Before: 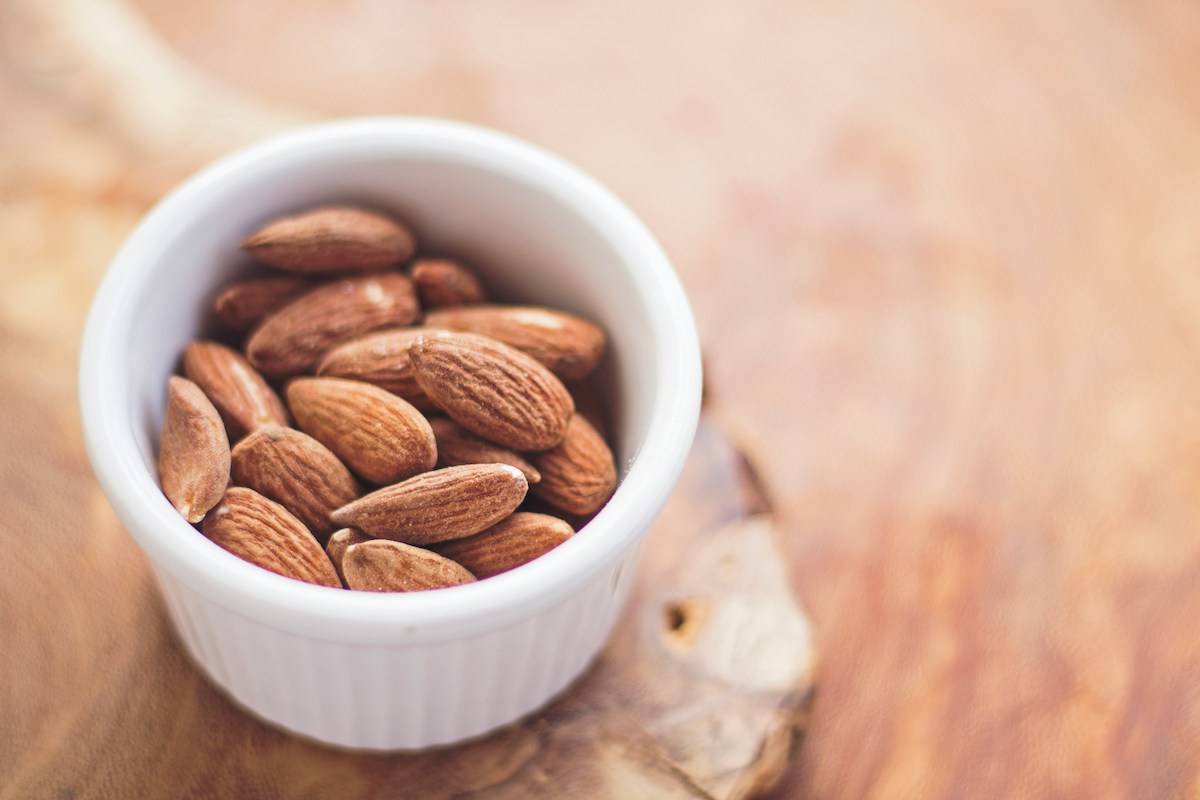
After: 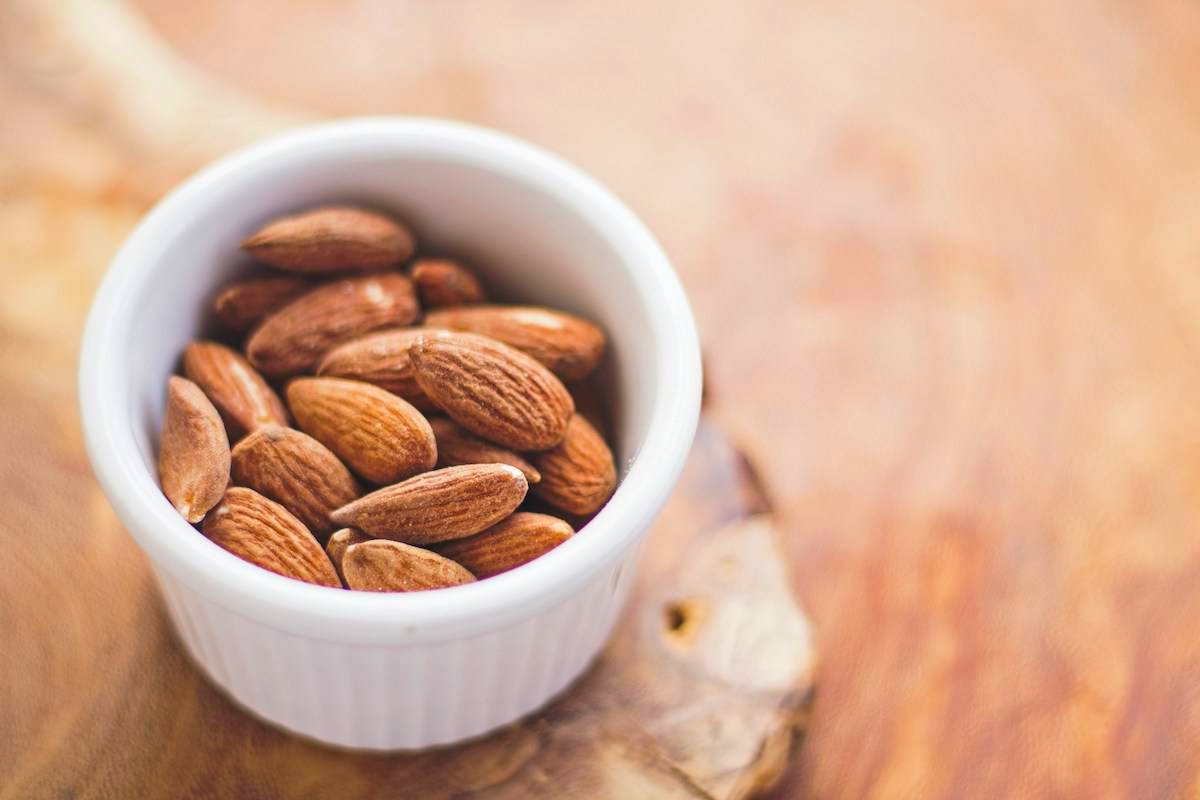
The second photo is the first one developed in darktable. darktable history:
color balance rgb: shadows lift › luminance -7.534%, shadows lift › chroma 2.226%, shadows lift › hue 166.57°, perceptual saturation grading › global saturation 25.177%
